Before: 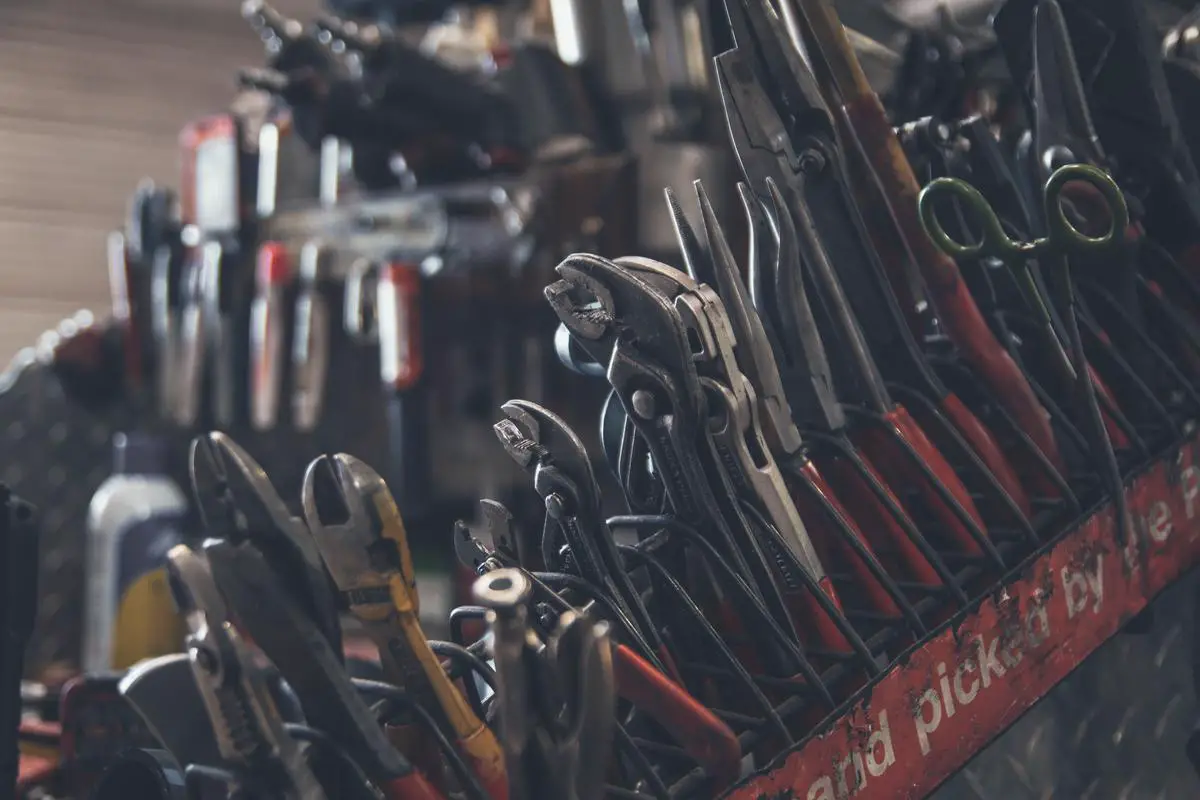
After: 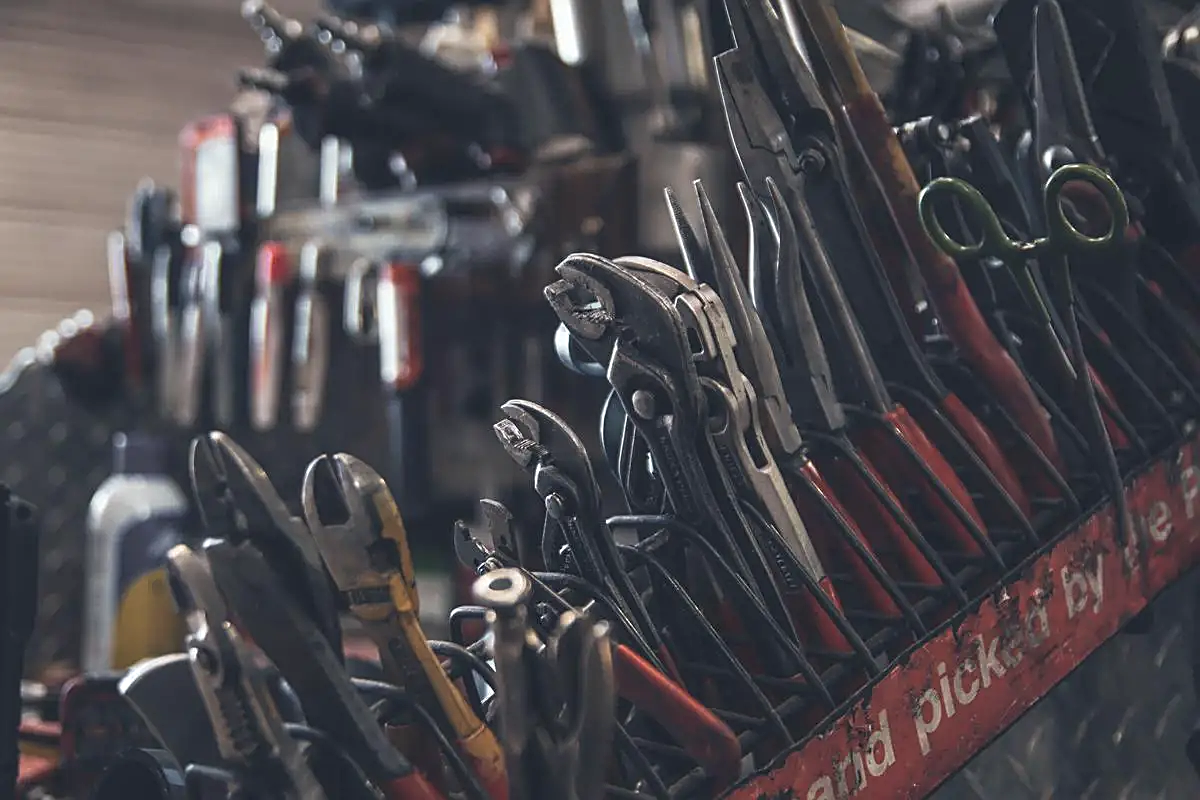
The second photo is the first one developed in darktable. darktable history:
local contrast: highlights 106%, shadows 102%, detail 120%, midtone range 0.2
sharpen: on, module defaults
